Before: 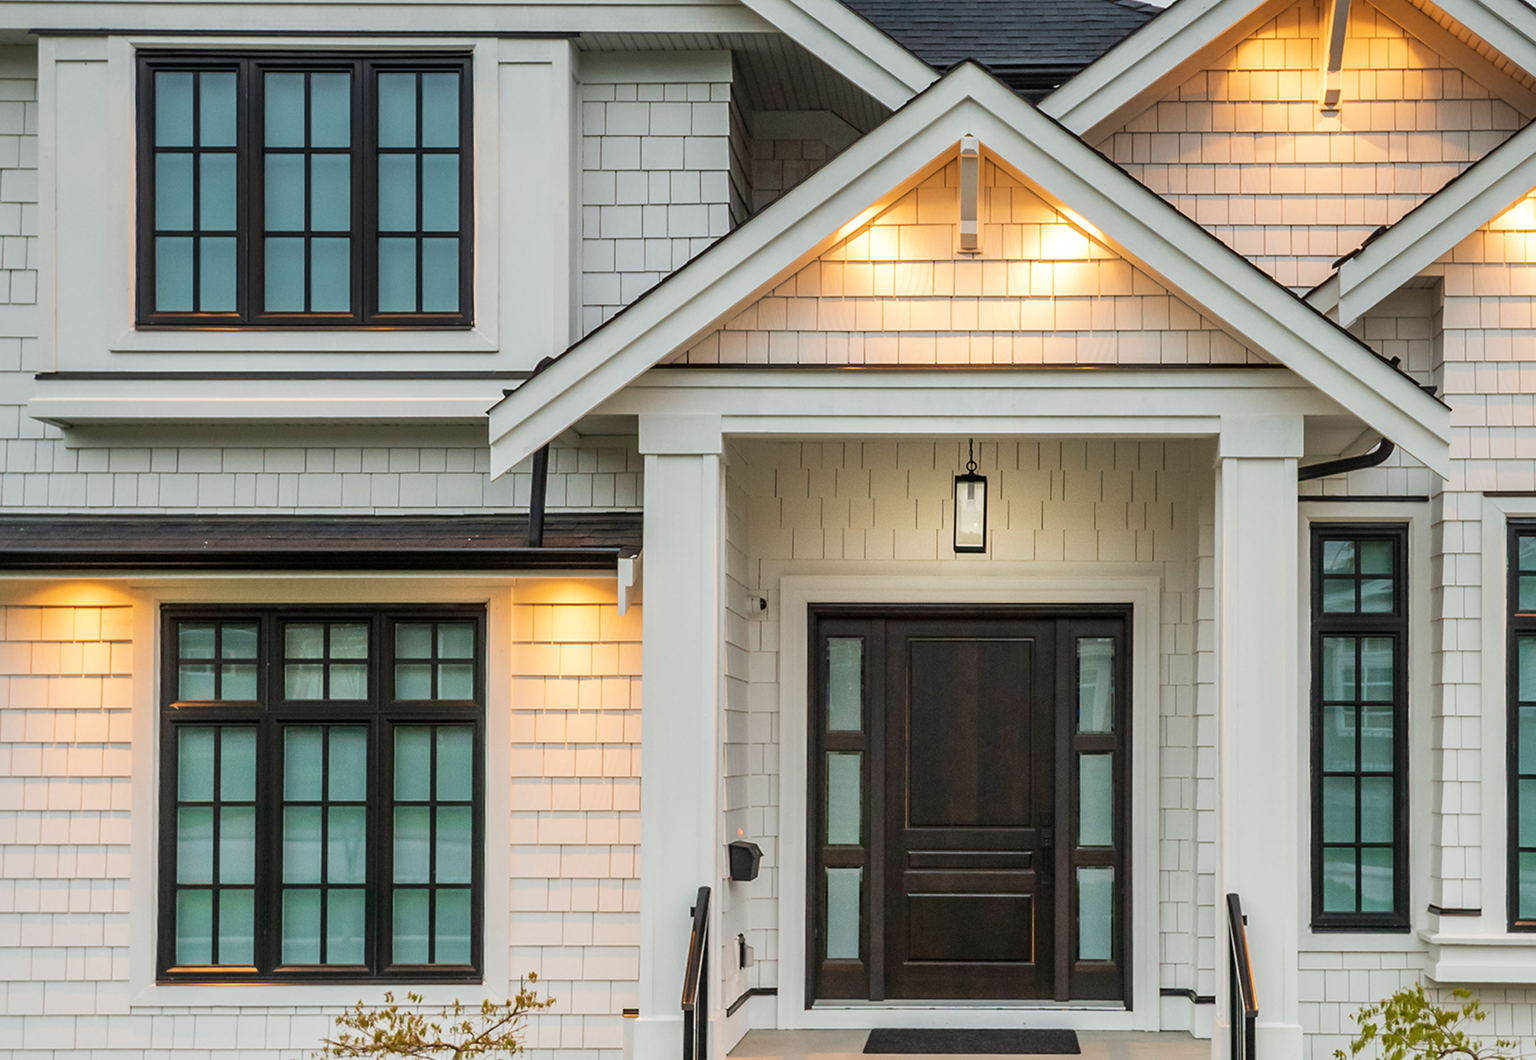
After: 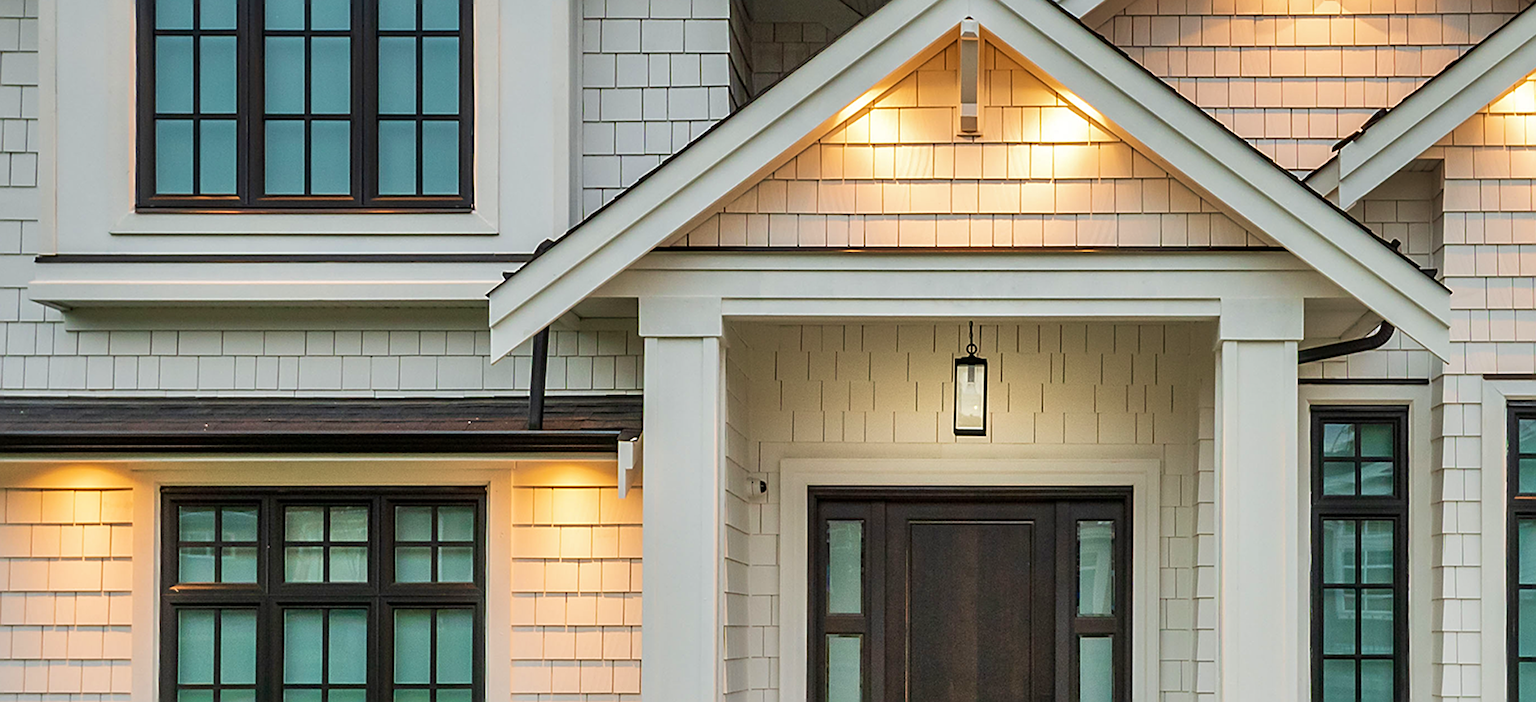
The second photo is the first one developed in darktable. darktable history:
velvia: on, module defaults
shadows and highlights: shadows 60.74, highlights color adjustment 41.21%, soften with gaussian
sharpen: on, module defaults
crop: top 11.132%, bottom 22.54%
